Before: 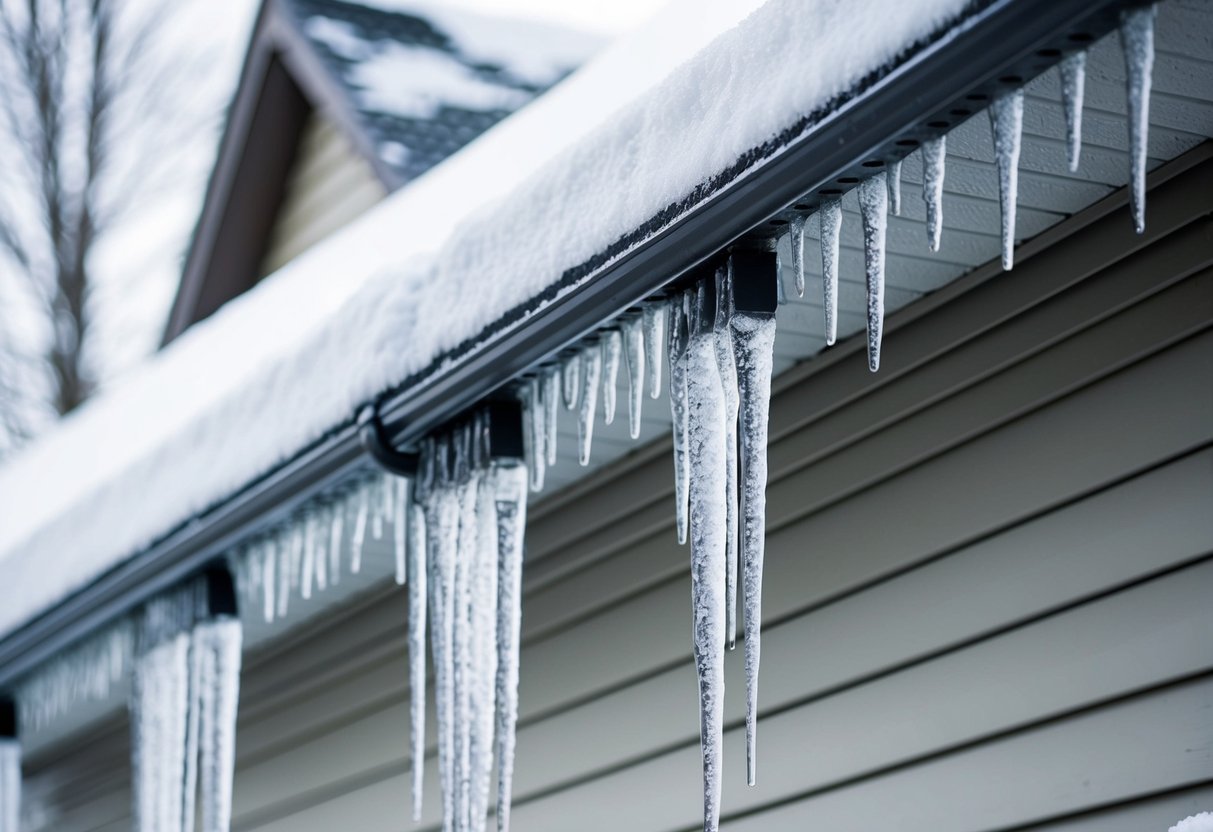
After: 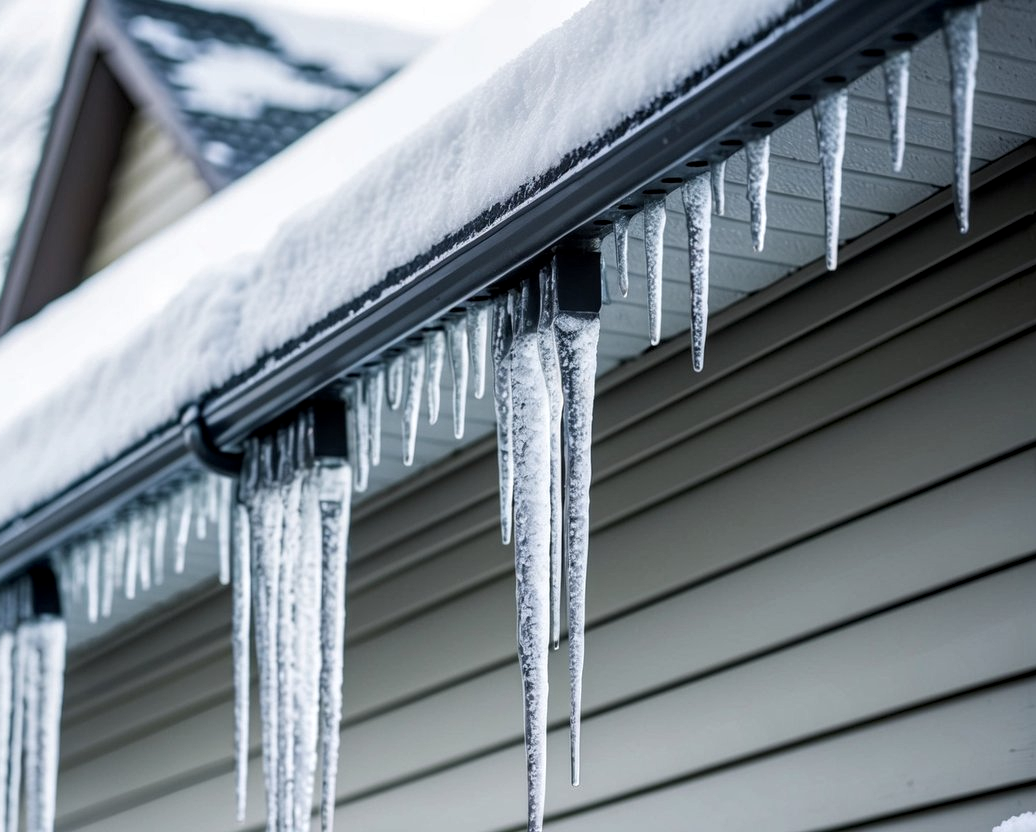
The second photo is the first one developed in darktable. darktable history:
crop and rotate: left 14.584%
local contrast: detail 130%
